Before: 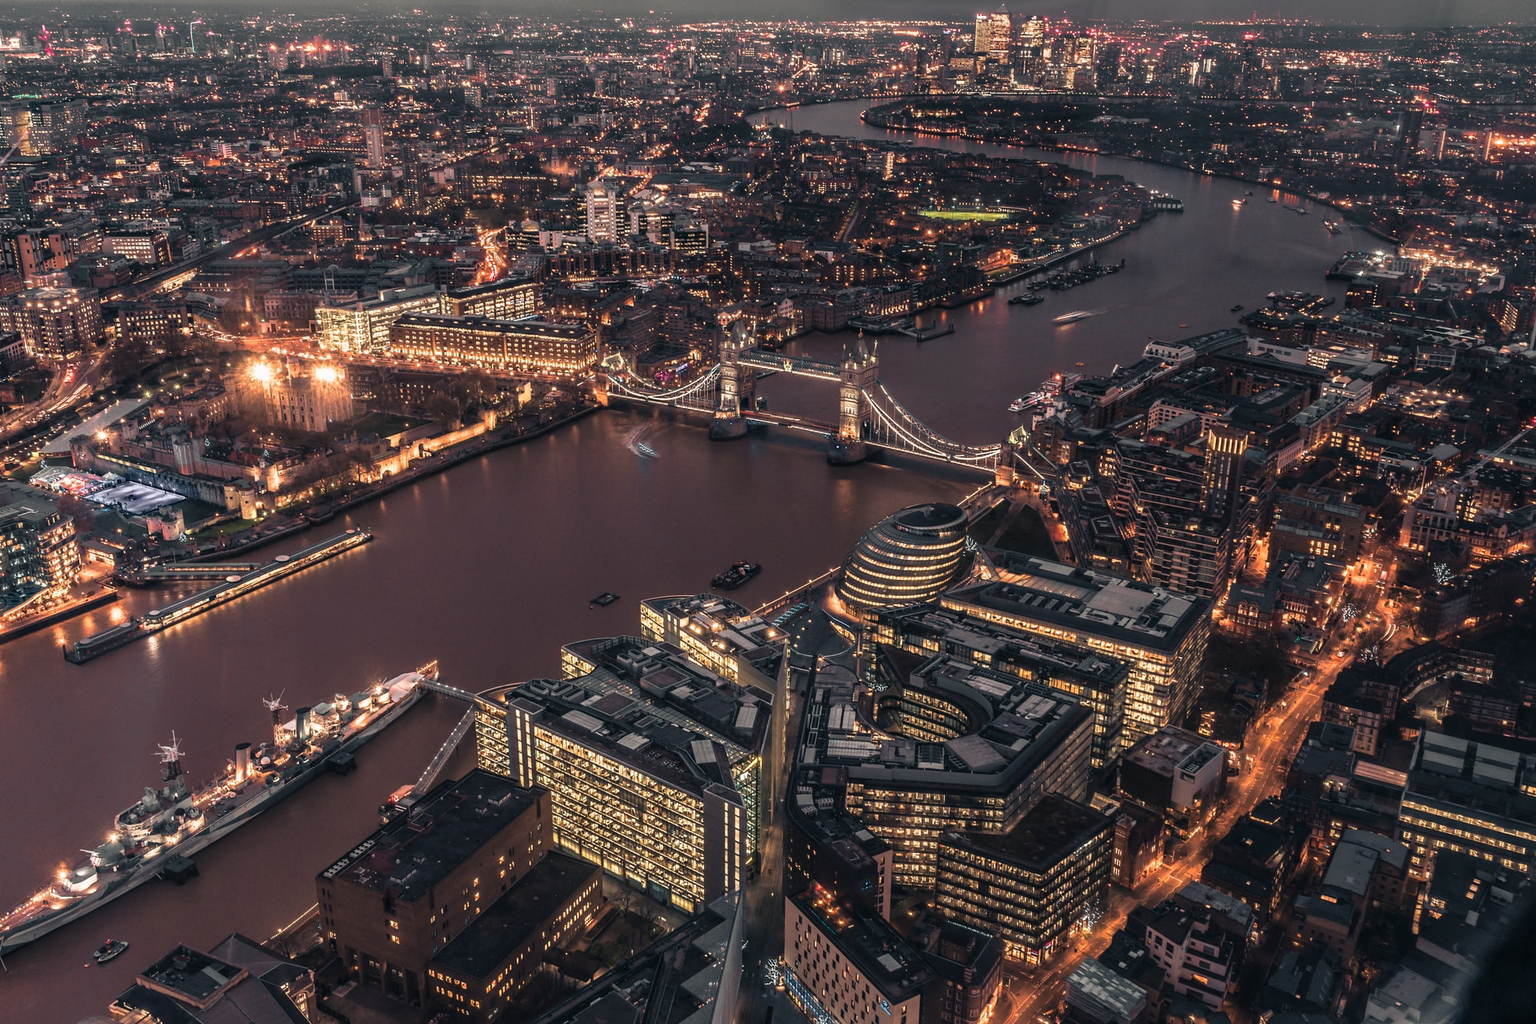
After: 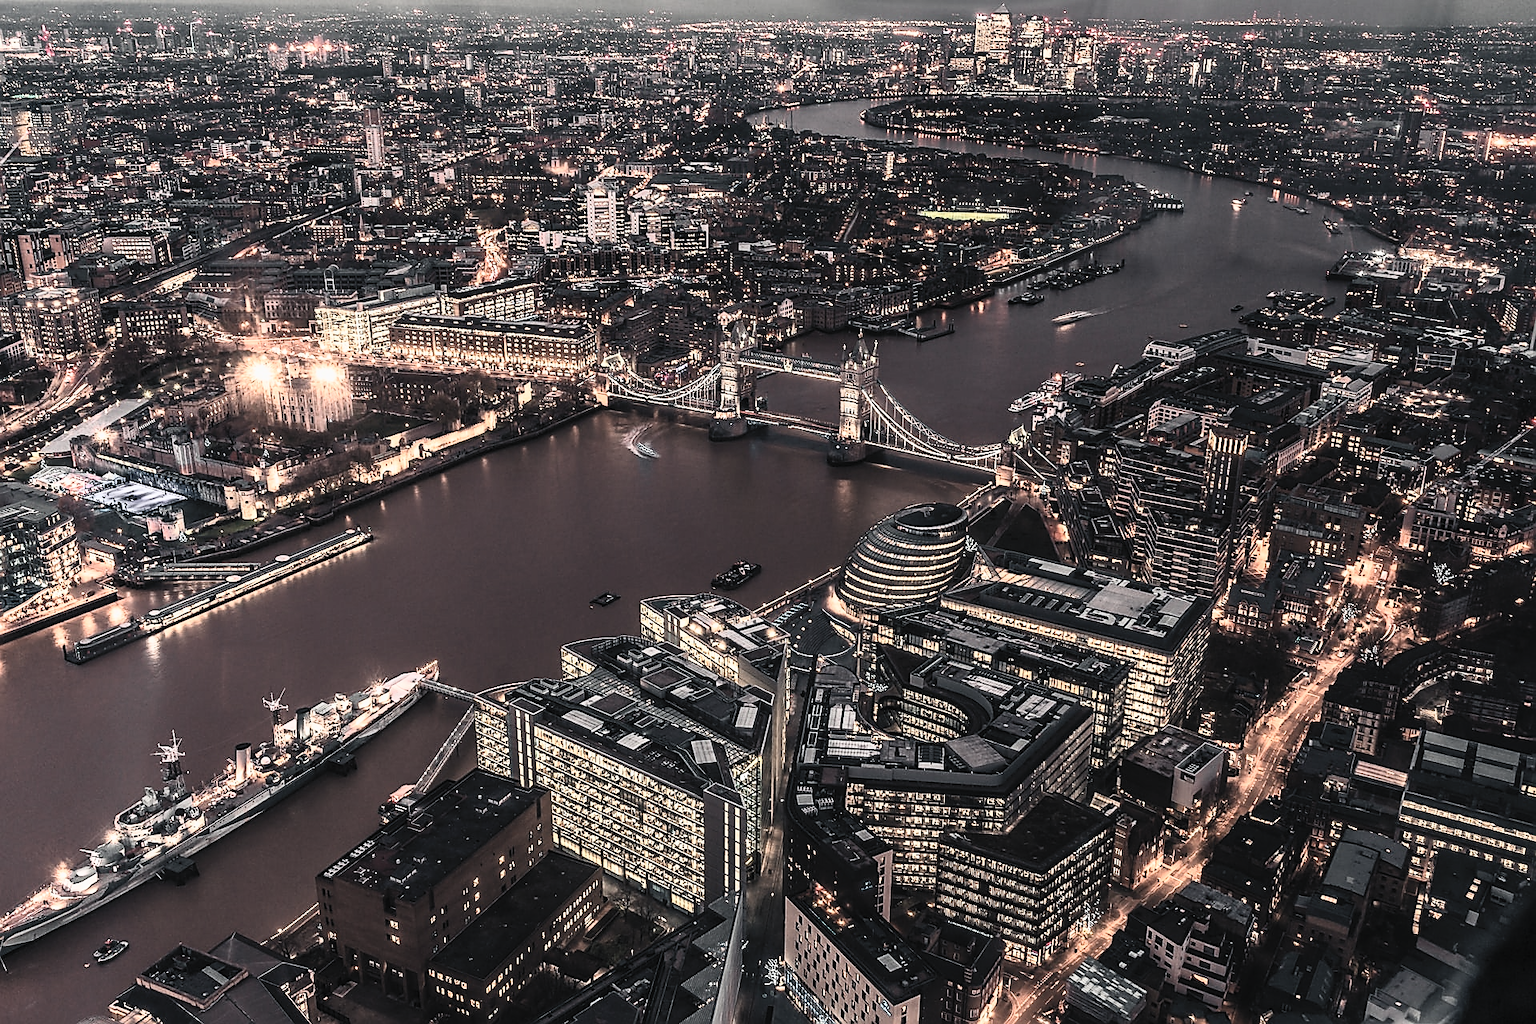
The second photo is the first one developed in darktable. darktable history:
filmic rgb: black relative exposure -7.65 EV, white relative exposure 4.56 EV, hardness 3.61
sharpen: radius 1.4, amount 1.25, threshold 0.7
contrast brightness saturation: contrast 0.57, brightness 0.57, saturation -0.34
